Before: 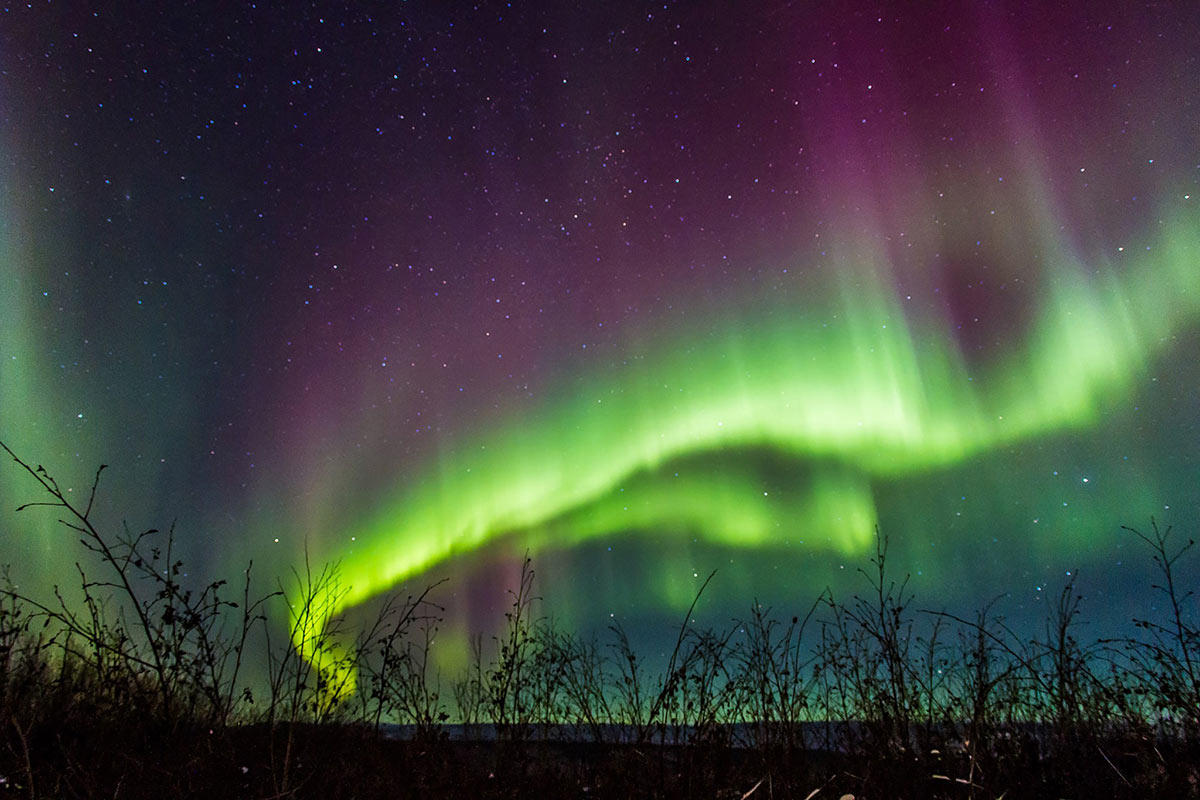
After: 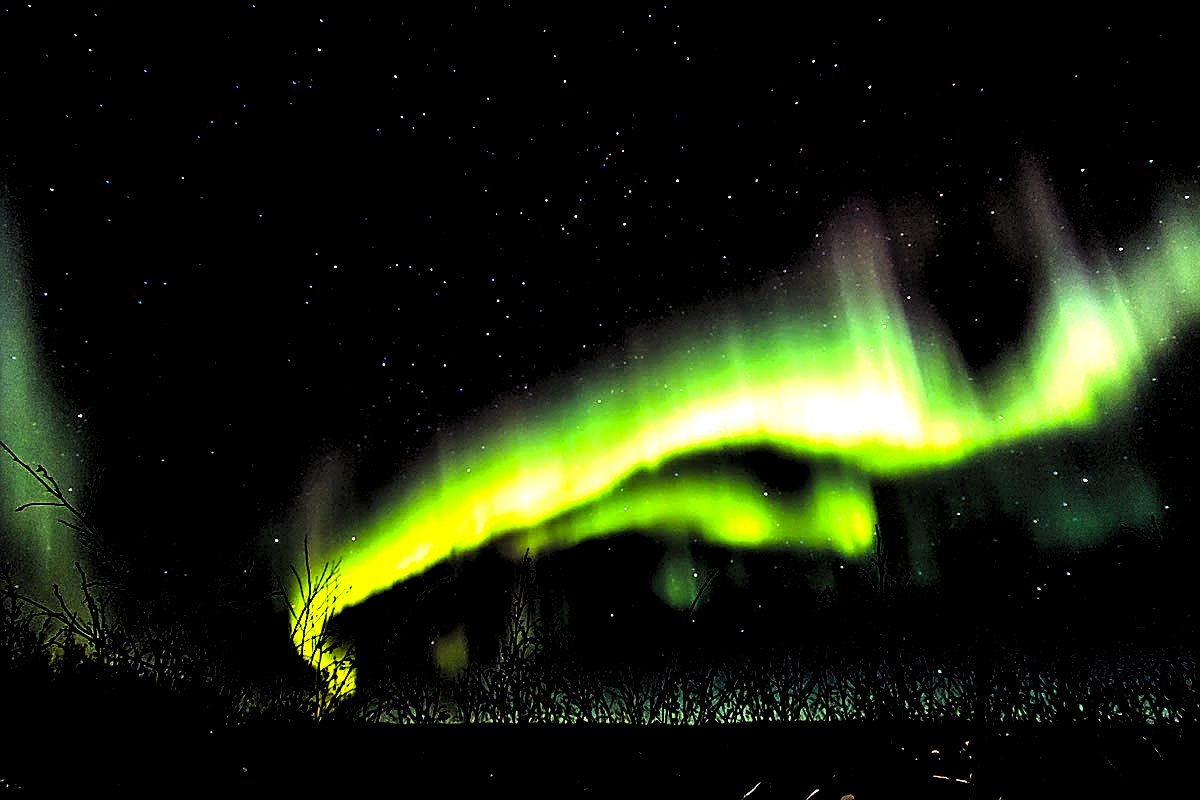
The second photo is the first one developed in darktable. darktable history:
exposure: black level correction 0, exposure 1.098 EV, compensate exposure bias true, compensate highlight preservation false
color balance rgb: highlights gain › chroma 2.986%, highlights gain › hue 78.5°, linear chroma grading › shadows 10.594%, linear chroma grading › highlights 11.052%, linear chroma grading › global chroma 14.411%, linear chroma grading › mid-tones 14.673%, perceptual saturation grading › global saturation 4.181%, global vibrance 1.955%
levels: levels [0.514, 0.759, 1]
sharpen: on, module defaults
